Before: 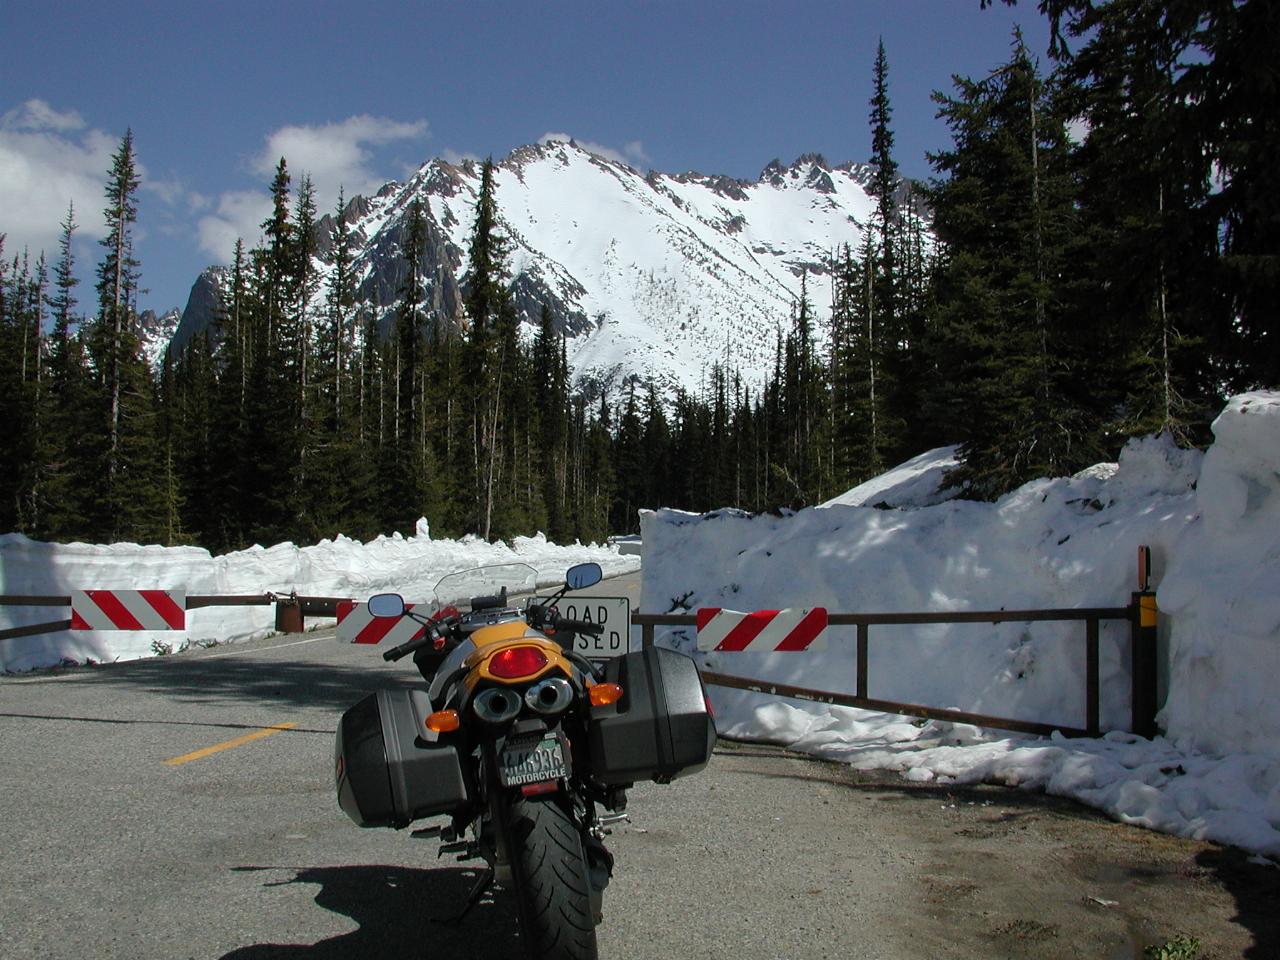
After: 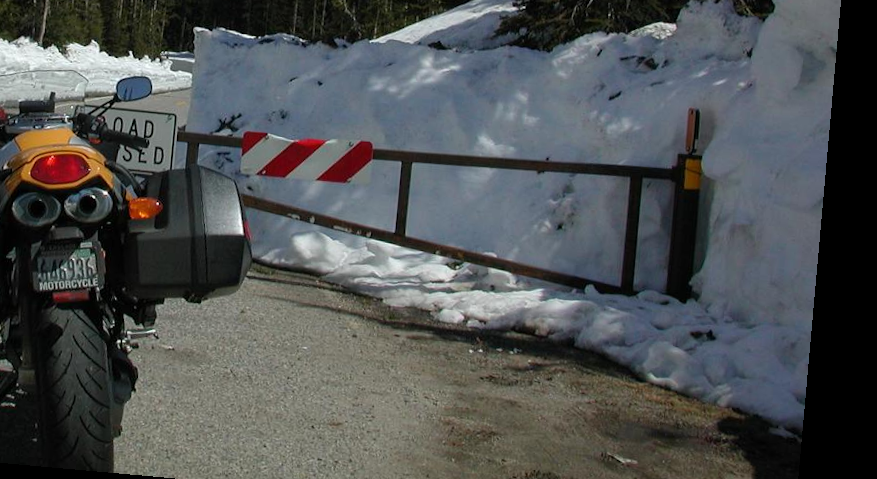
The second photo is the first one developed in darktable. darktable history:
crop and rotate: left 35.509%, top 50.238%, bottom 4.934%
rotate and perspective: rotation 5.12°, automatic cropping off
